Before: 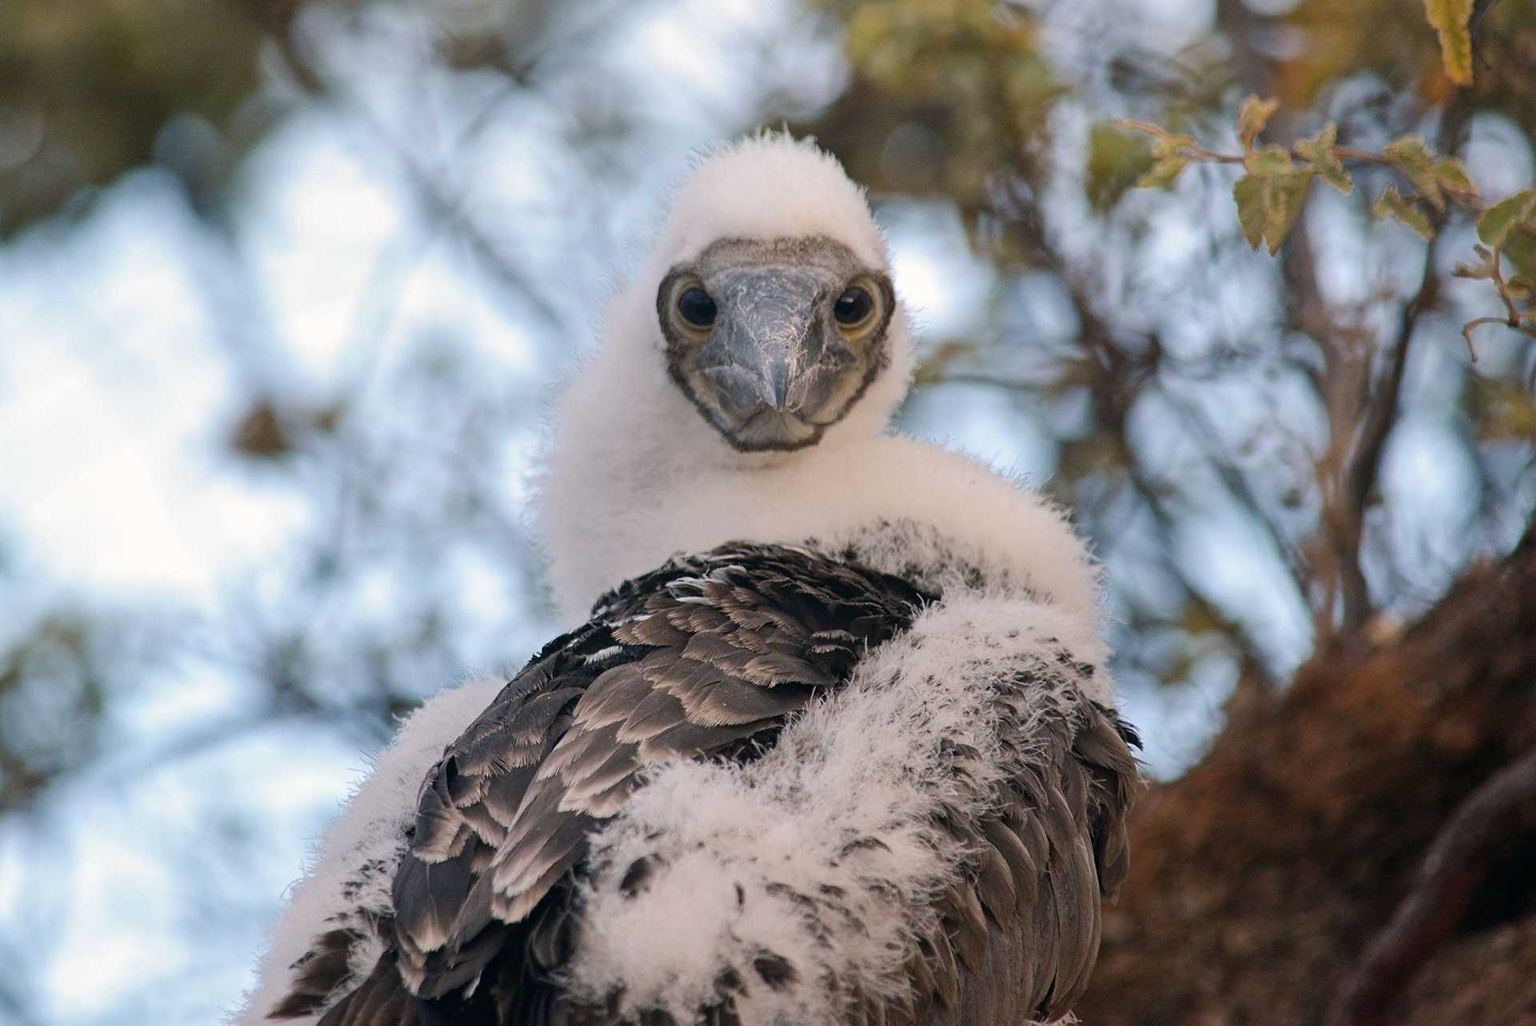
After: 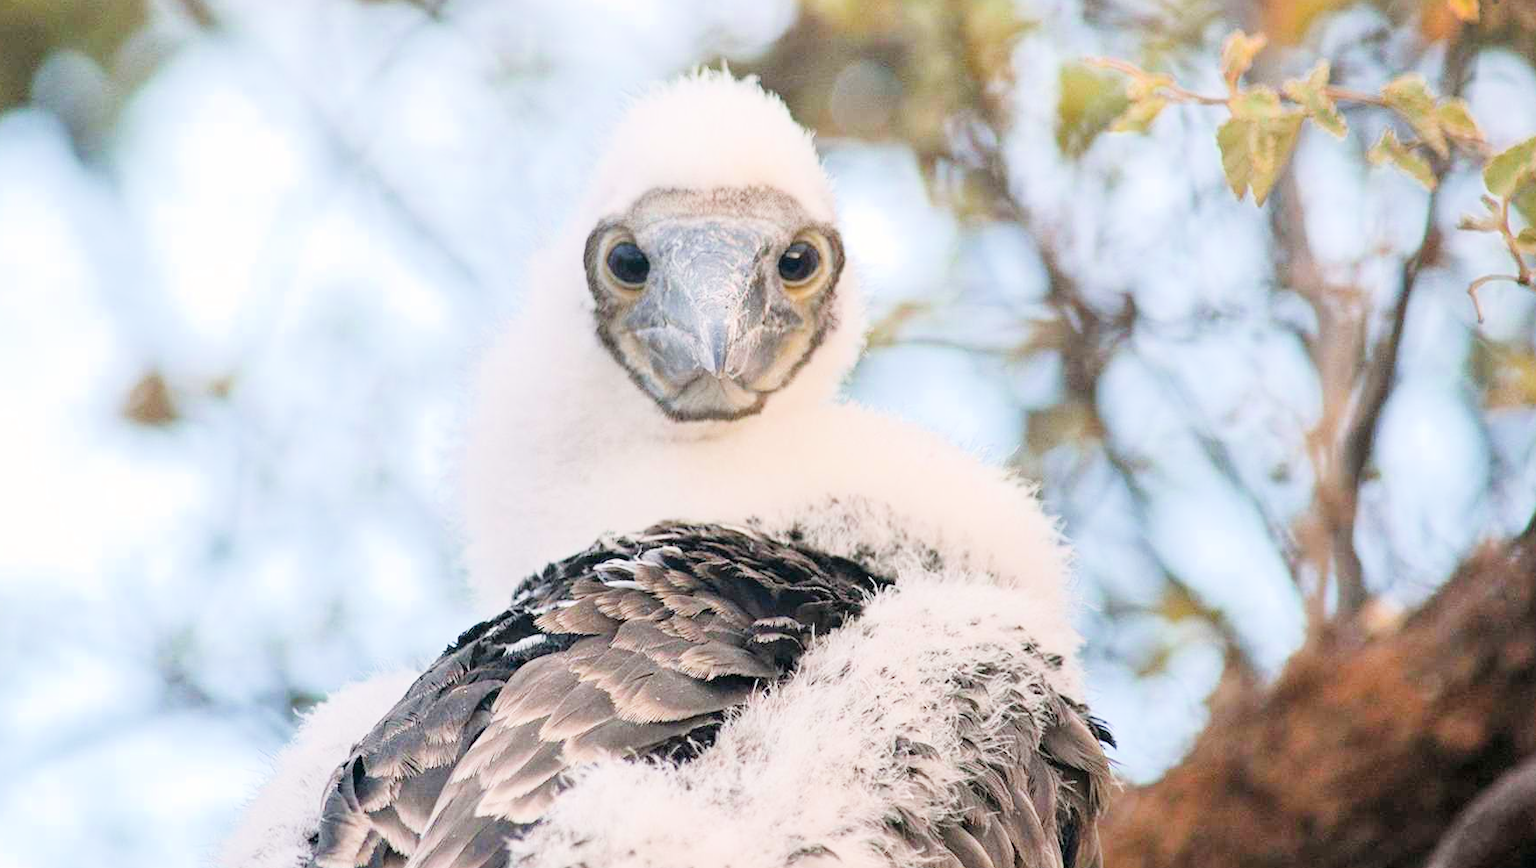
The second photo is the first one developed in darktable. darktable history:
crop: left 8.155%, top 6.611%, bottom 15.385%
filmic rgb: black relative exposure -7.65 EV, white relative exposure 4.56 EV, hardness 3.61
exposure: exposure 2 EV, compensate highlight preservation false
